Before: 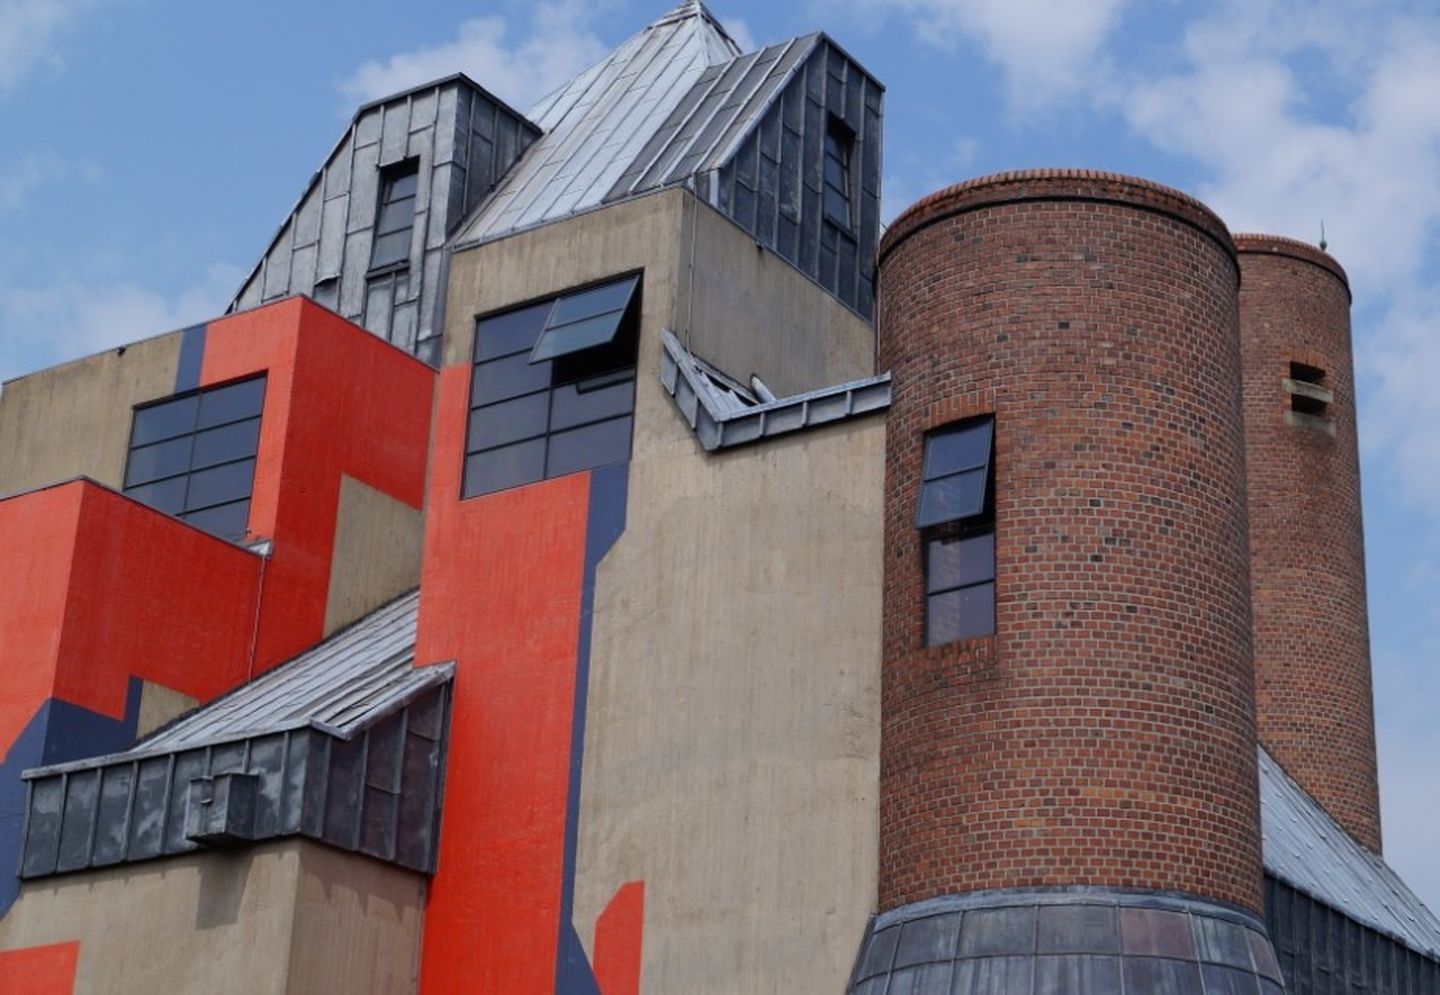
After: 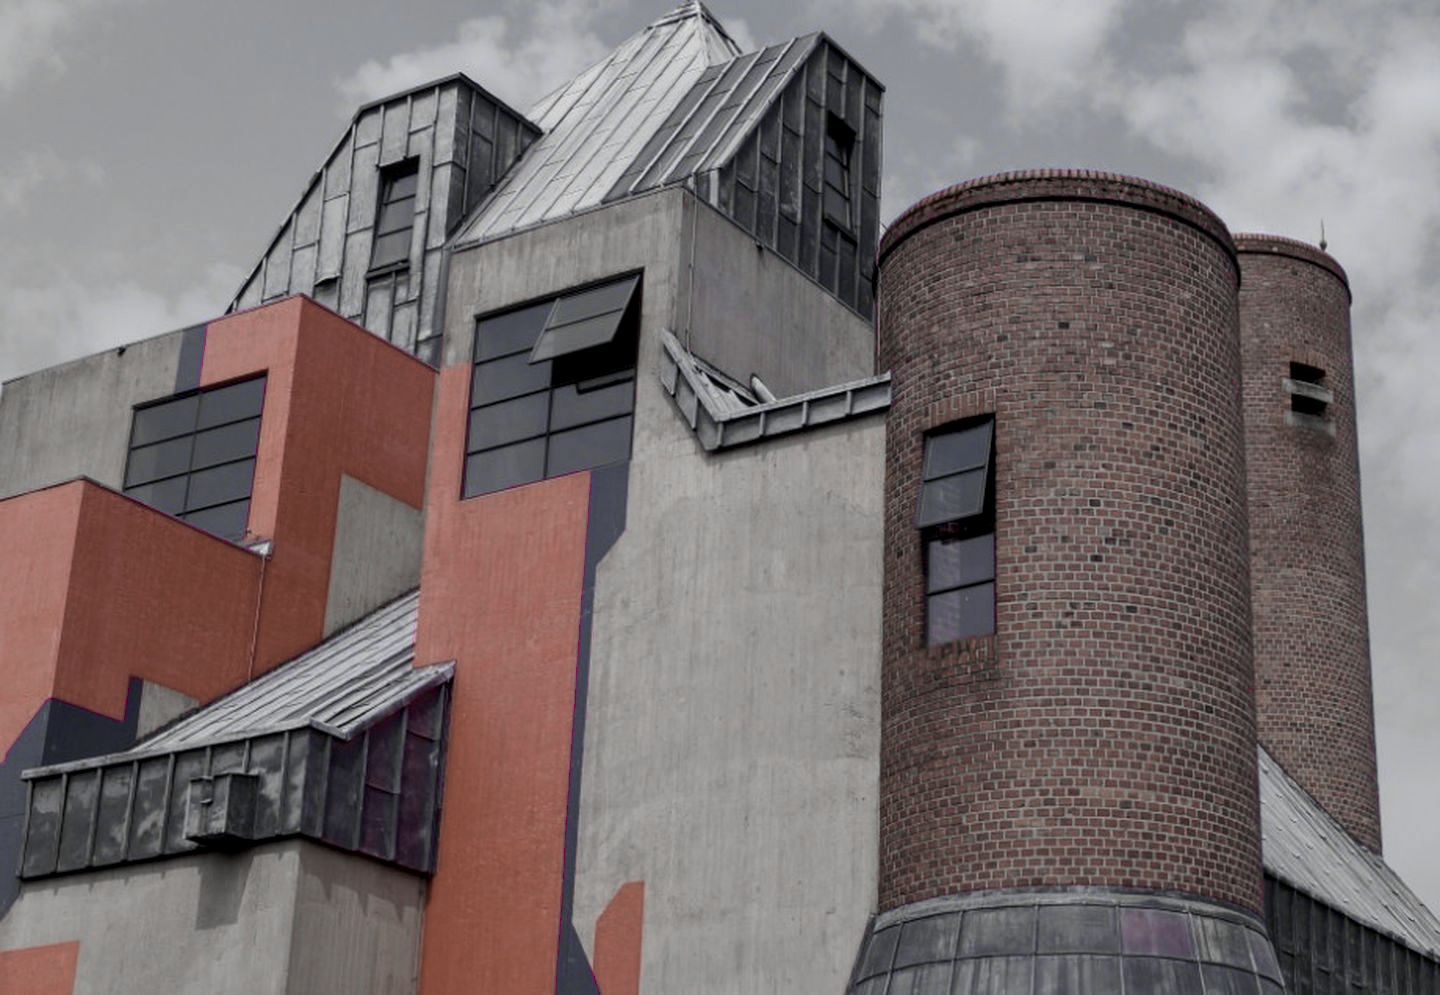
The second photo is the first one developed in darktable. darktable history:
local contrast: on, module defaults
color zones: curves: ch0 [(0, 0.278) (0.143, 0.5) (0.286, 0.5) (0.429, 0.5) (0.571, 0.5) (0.714, 0.5) (0.857, 0.5) (1, 0.5)]; ch1 [(0, 1) (0.143, 0.165) (0.286, 0) (0.429, 0) (0.571, 0) (0.714, 0) (0.857, 0.5) (1, 0.5)]; ch2 [(0, 0.508) (0.143, 0.5) (0.286, 0.5) (0.429, 0.5) (0.571, 0.5) (0.714, 0.5) (0.857, 0.5) (1, 0.5)]
